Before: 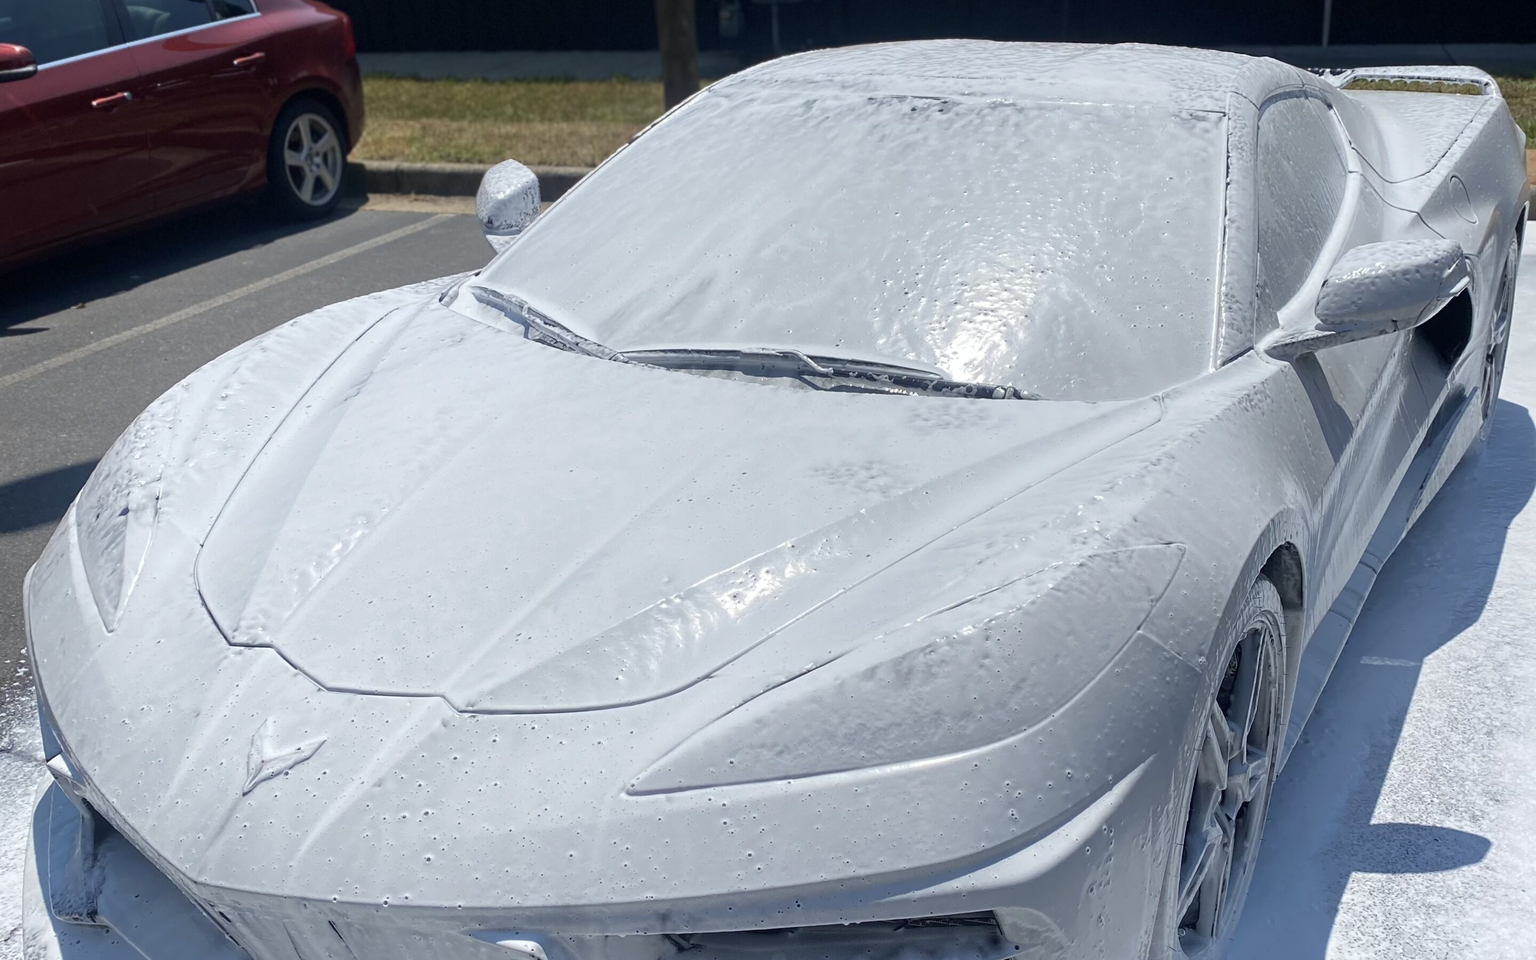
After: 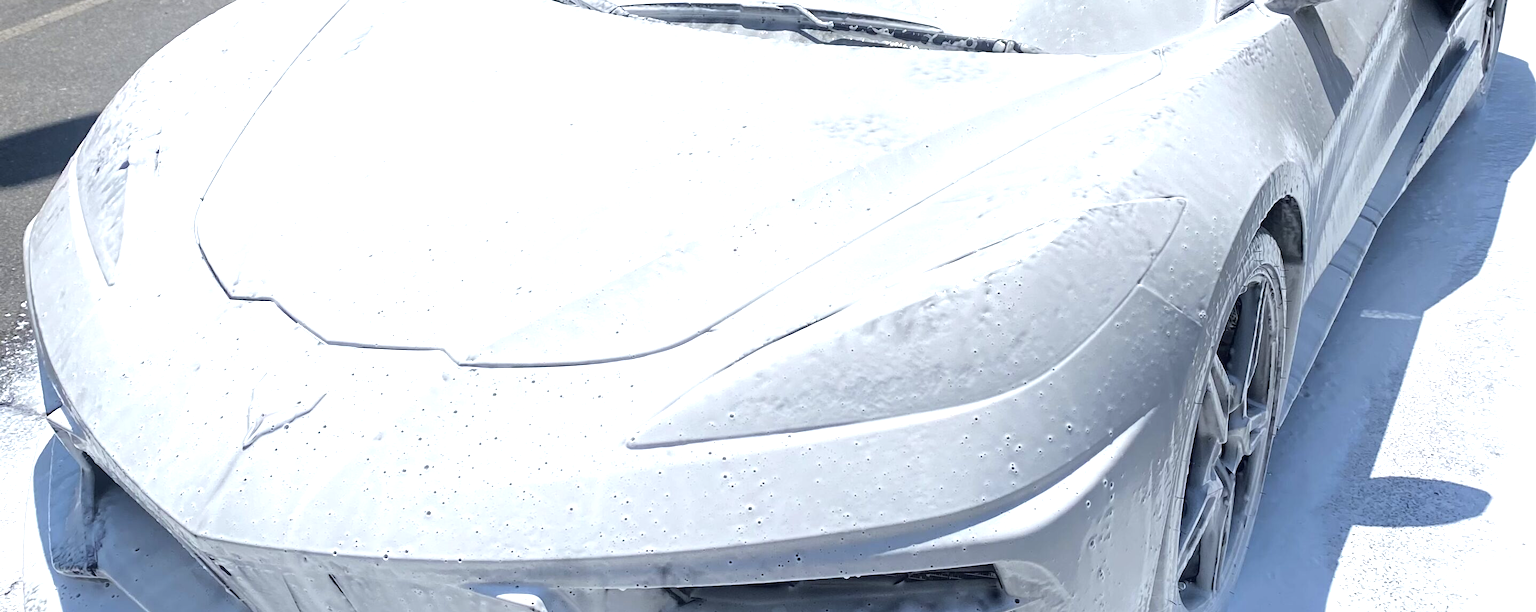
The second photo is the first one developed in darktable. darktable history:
crop and rotate: top 36.146%
exposure: black level correction 0, exposure 0.499 EV, compensate highlight preservation false
tone equalizer: -8 EV -0.444 EV, -7 EV -0.374 EV, -6 EV -0.343 EV, -5 EV -0.248 EV, -3 EV 0.232 EV, -2 EV 0.337 EV, -1 EV 0.371 EV, +0 EV 0.418 EV, edges refinement/feathering 500, mask exposure compensation -1.57 EV, preserve details no
